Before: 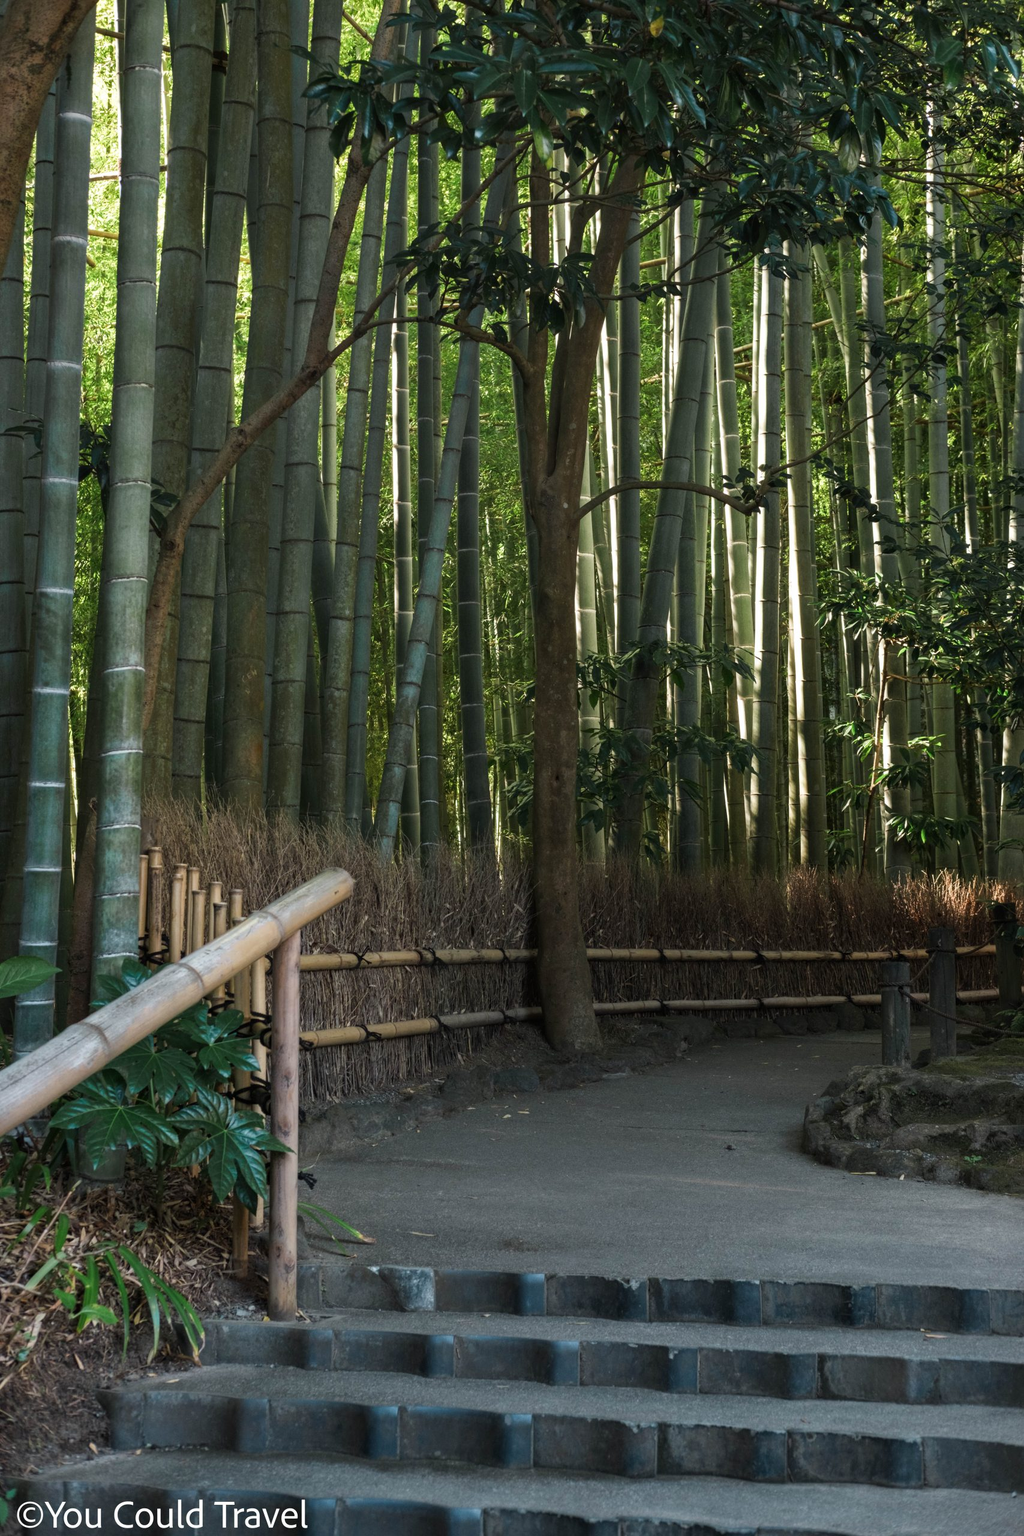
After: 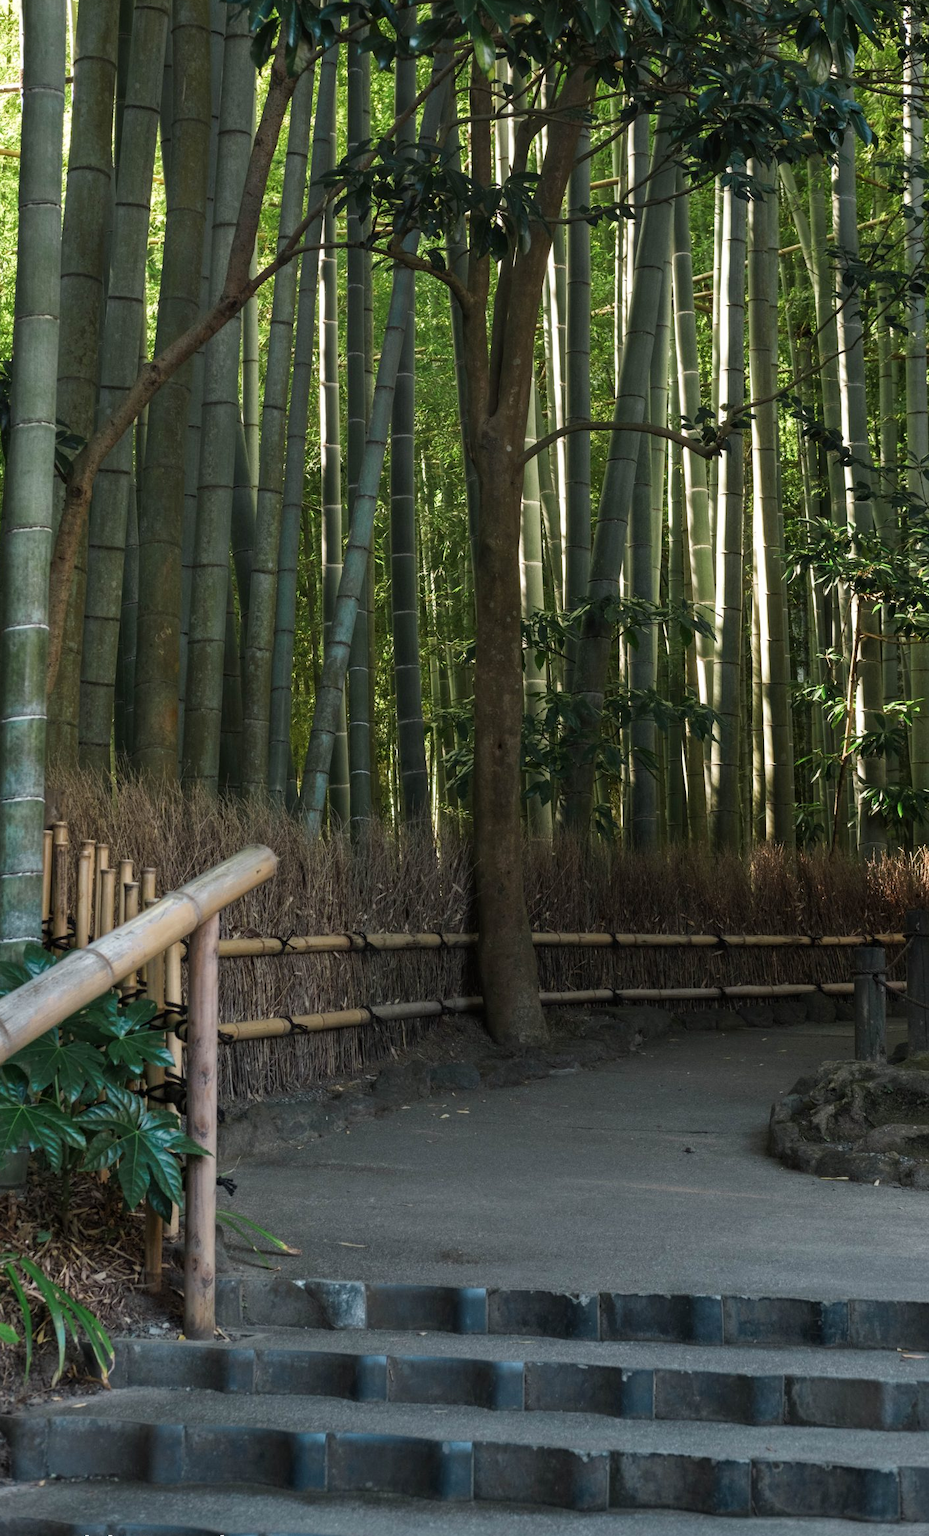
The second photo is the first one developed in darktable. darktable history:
crop: left 9.819%, top 6.219%, right 7.109%, bottom 2.28%
